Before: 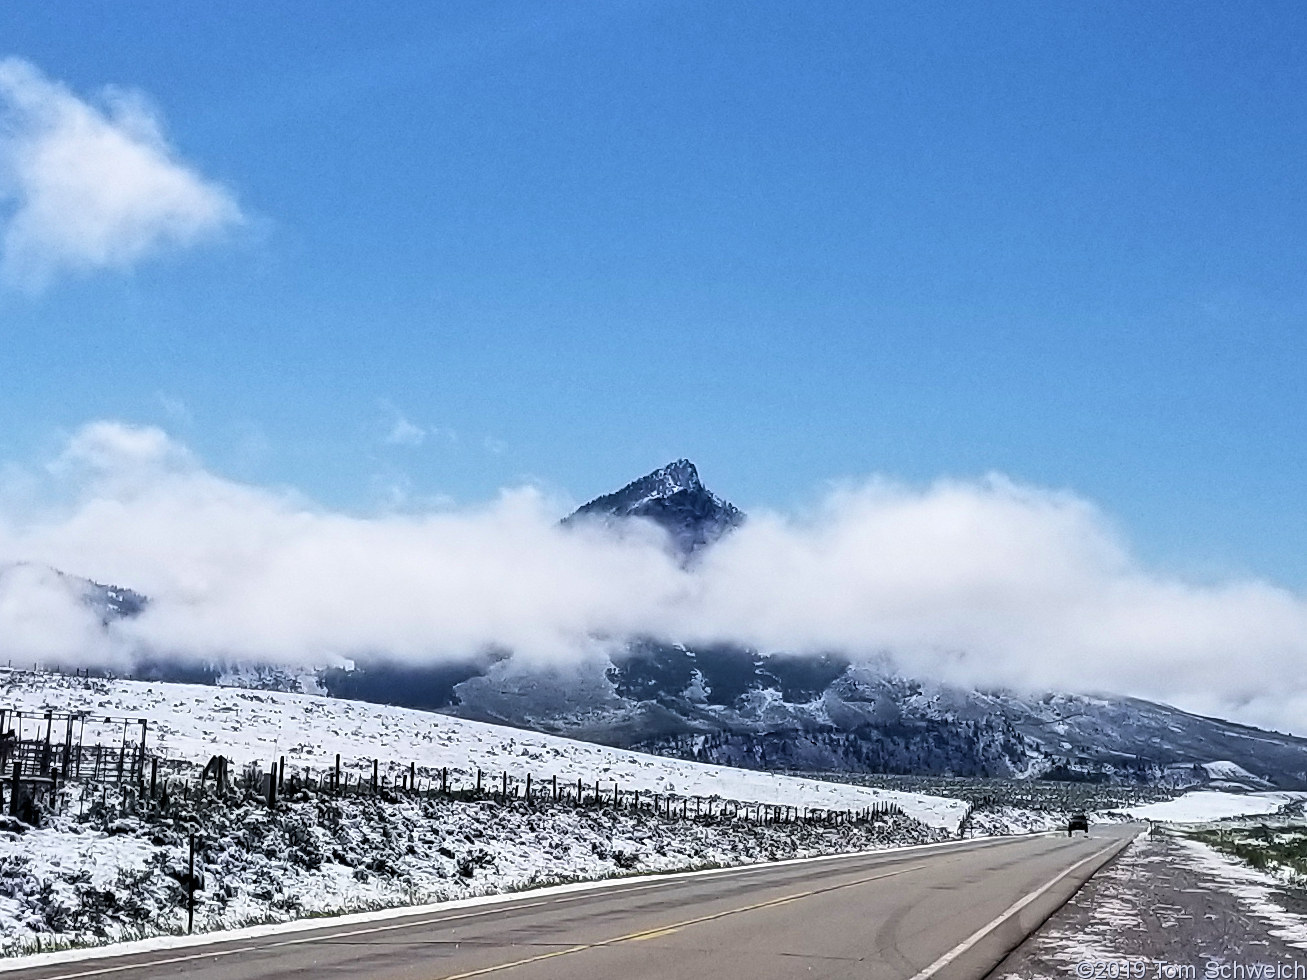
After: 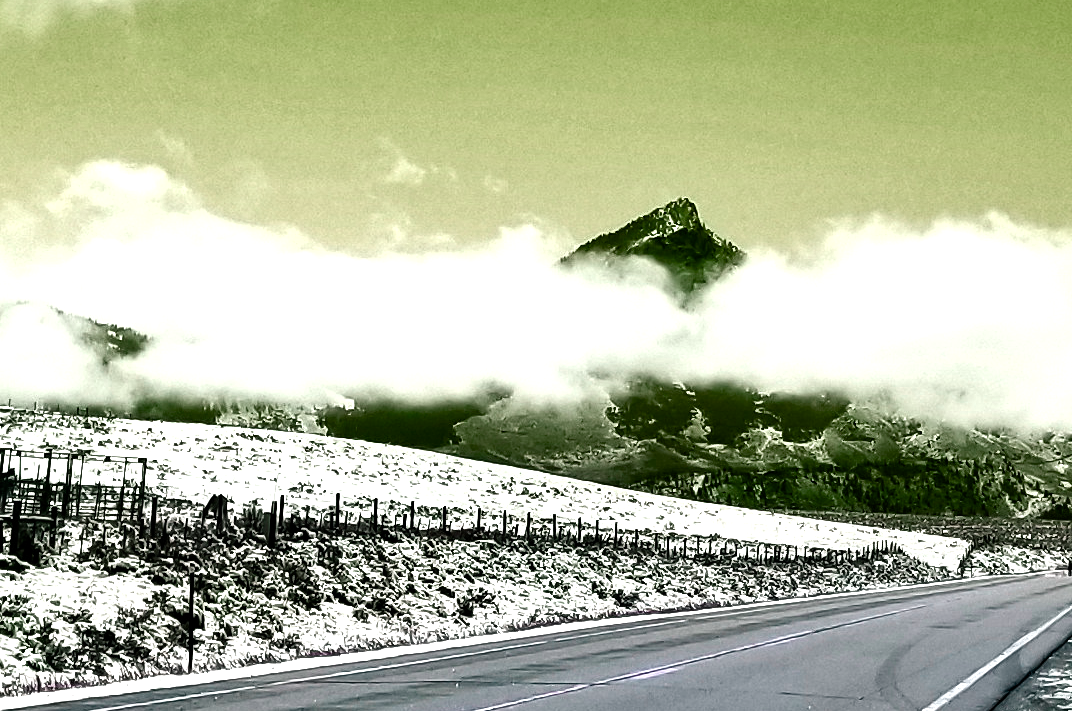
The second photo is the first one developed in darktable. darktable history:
color balance rgb: shadows lift › chroma 2.064%, shadows lift › hue 183.28°, power › hue 206.94°, perceptual saturation grading › global saturation 20%, perceptual saturation grading › highlights -49.216%, perceptual saturation grading › shadows 24.678%, hue shift -147.4°, contrast 34.791%, saturation formula JzAzBz (2021)
shadows and highlights: shadows 31.49, highlights -32.72, soften with gaussian
crop: top 26.726%, right 17.944%
